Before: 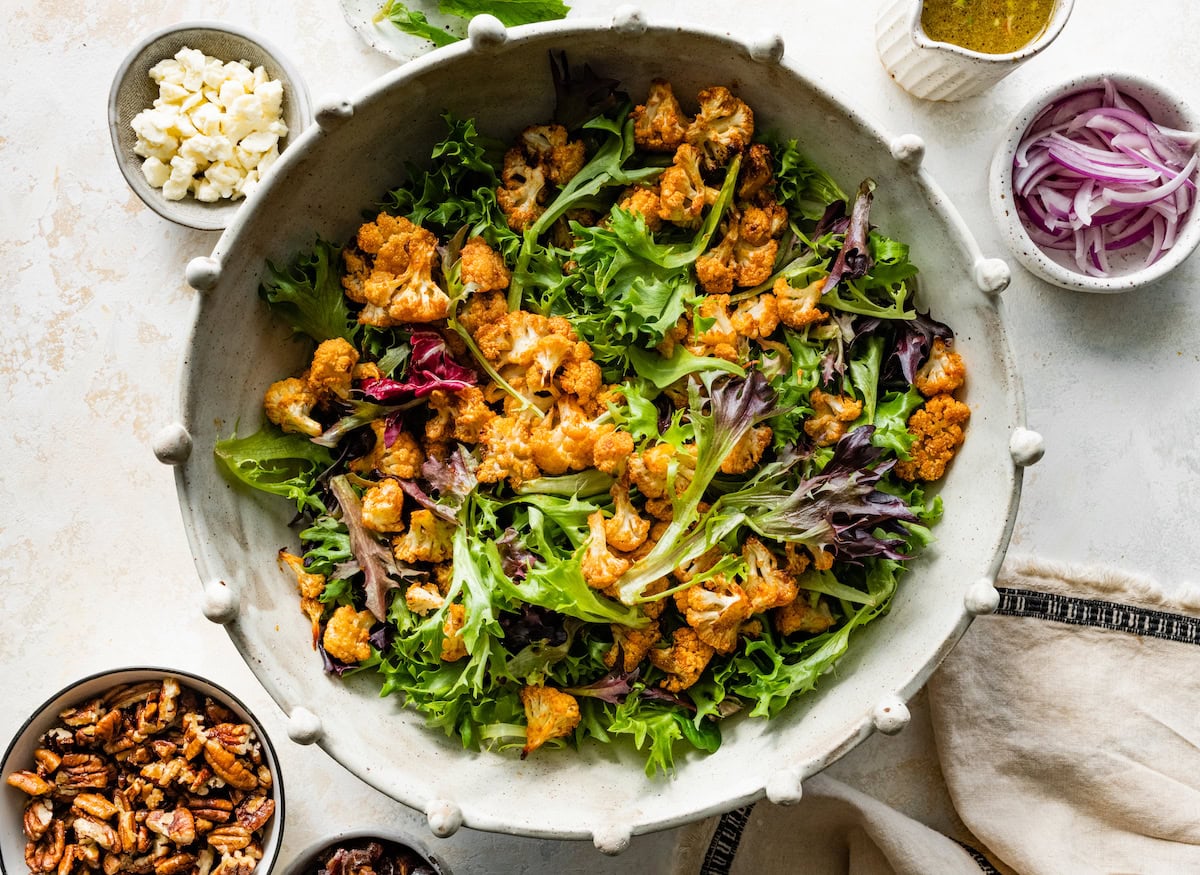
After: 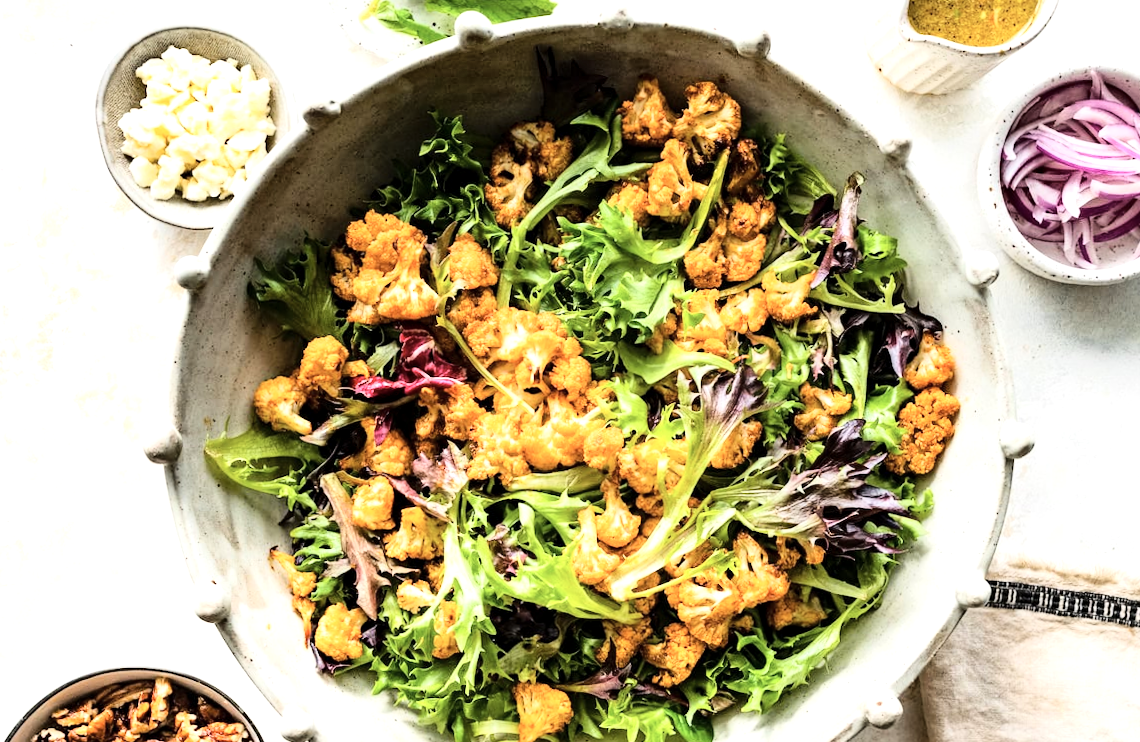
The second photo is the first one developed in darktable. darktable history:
contrast brightness saturation: contrast 0.01, saturation -0.046
exposure: black level correction 0.001, exposure 0.672 EV, compensate highlight preservation false
base curve: curves: ch0 [(0, 0) (0.036, 0.025) (0.121, 0.166) (0.206, 0.329) (0.605, 0.79) (1, 1)]
crop and rotate: angle 0.465°, left 0.331%, right 3.543%, bottom 14.239%
color correction: highlights b* -0.039, saturation 0.85
